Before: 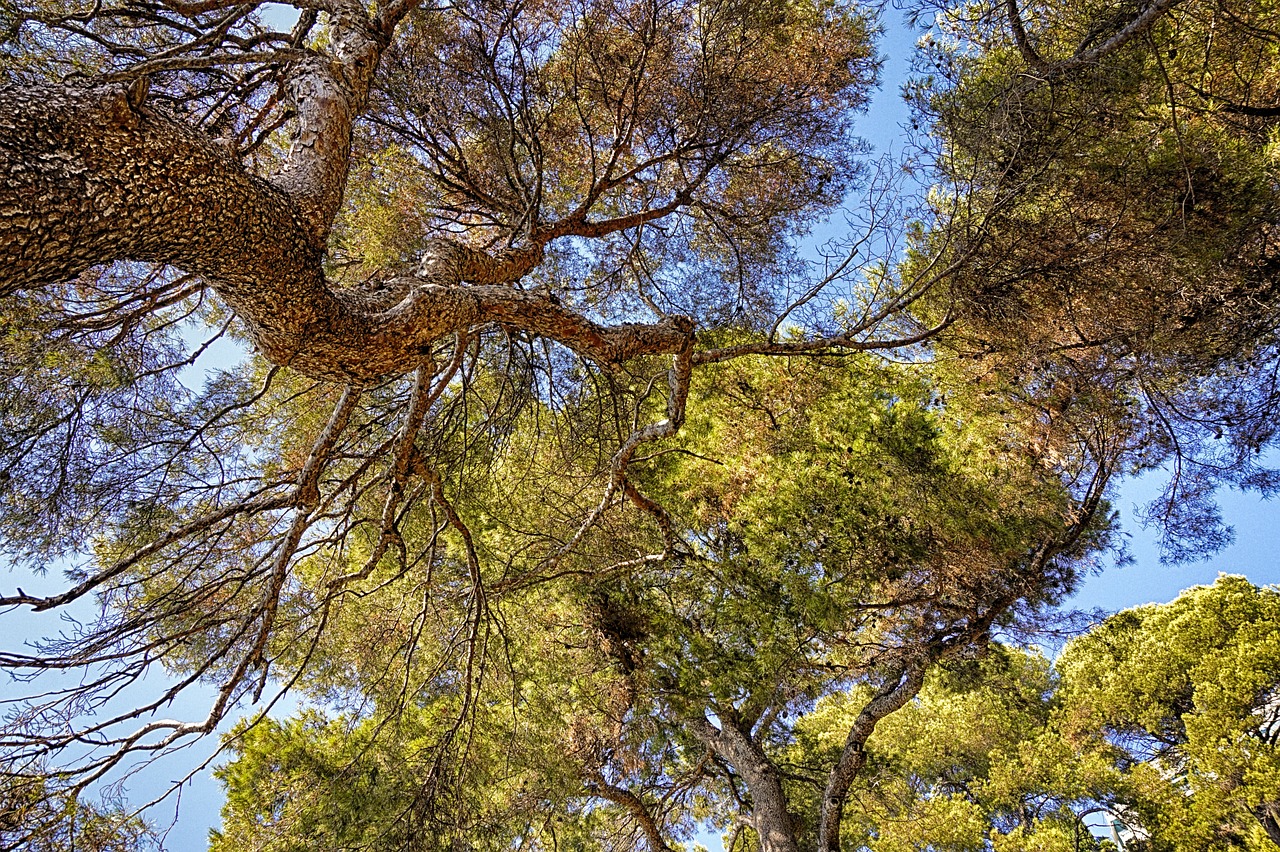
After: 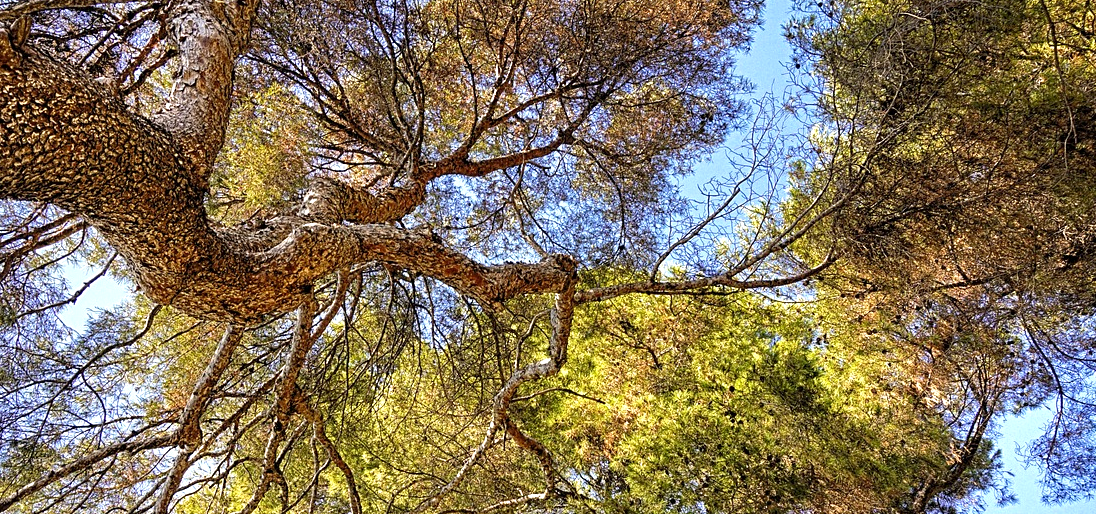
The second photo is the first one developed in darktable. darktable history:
crop and rotate: left 9.28%, top 7.235%, right 5.048%, bottom 32.342%
exposure: black level correction 0.001, exposure 0.498 EV, compensate exposure bias true, compensate highlight preservation false
